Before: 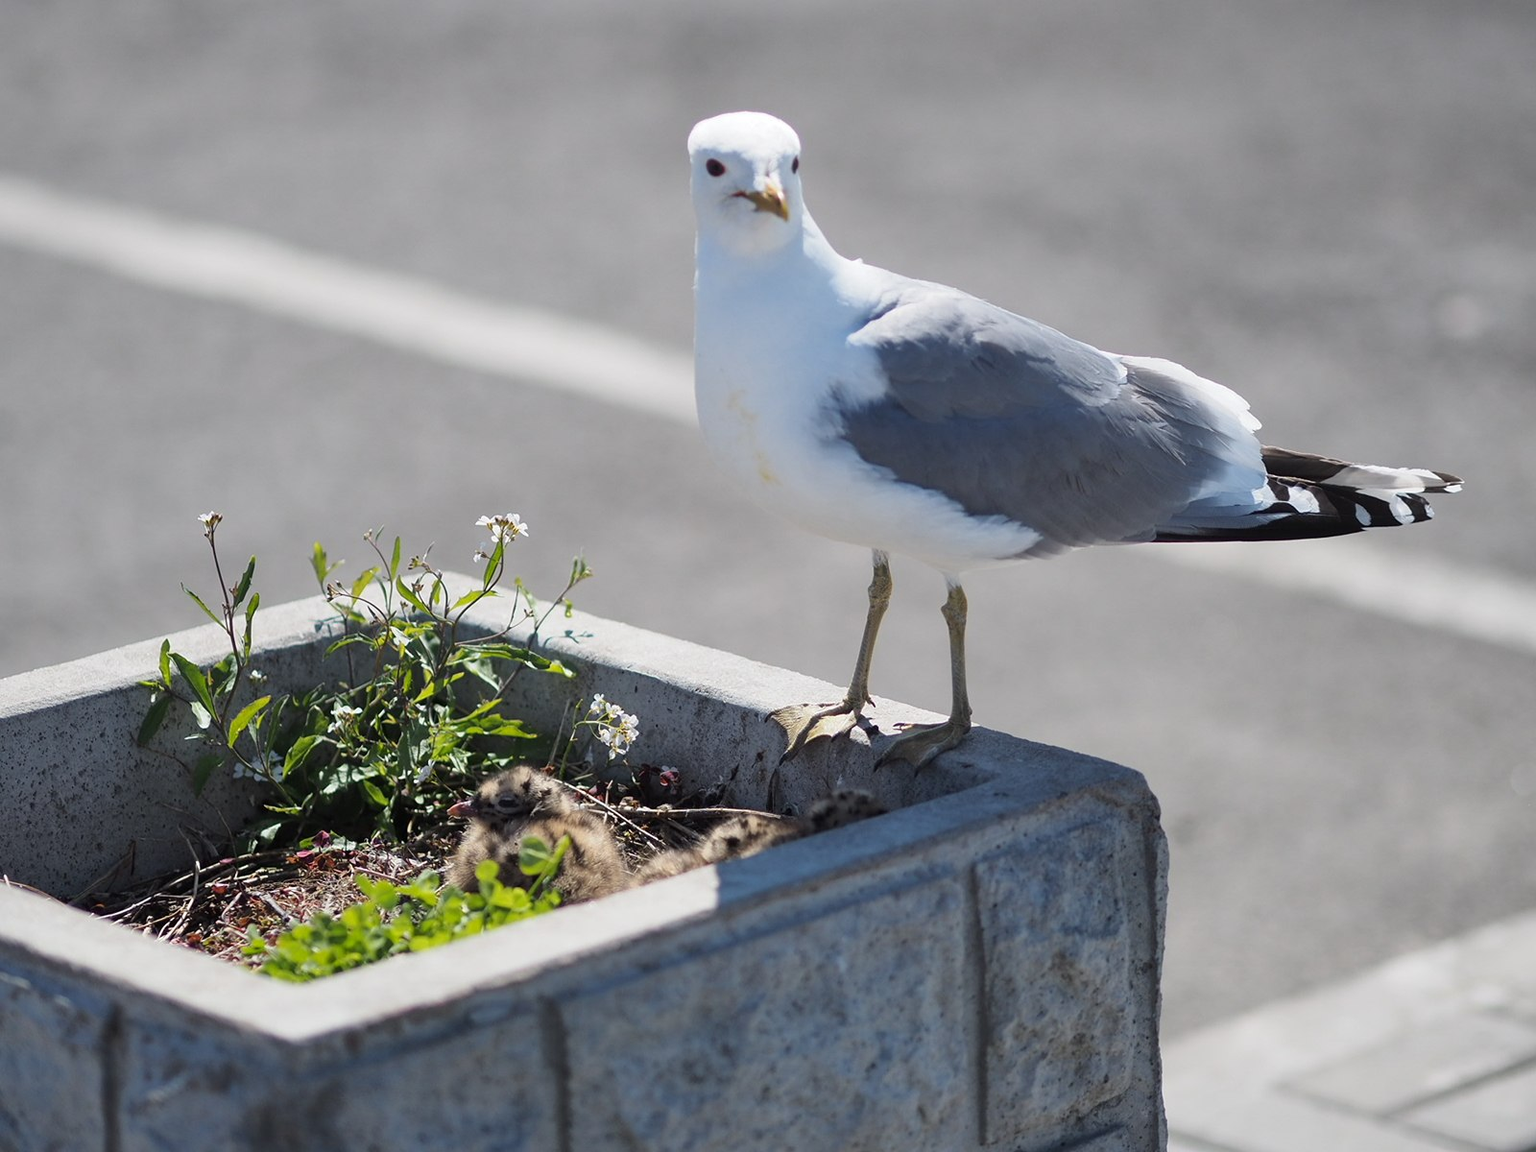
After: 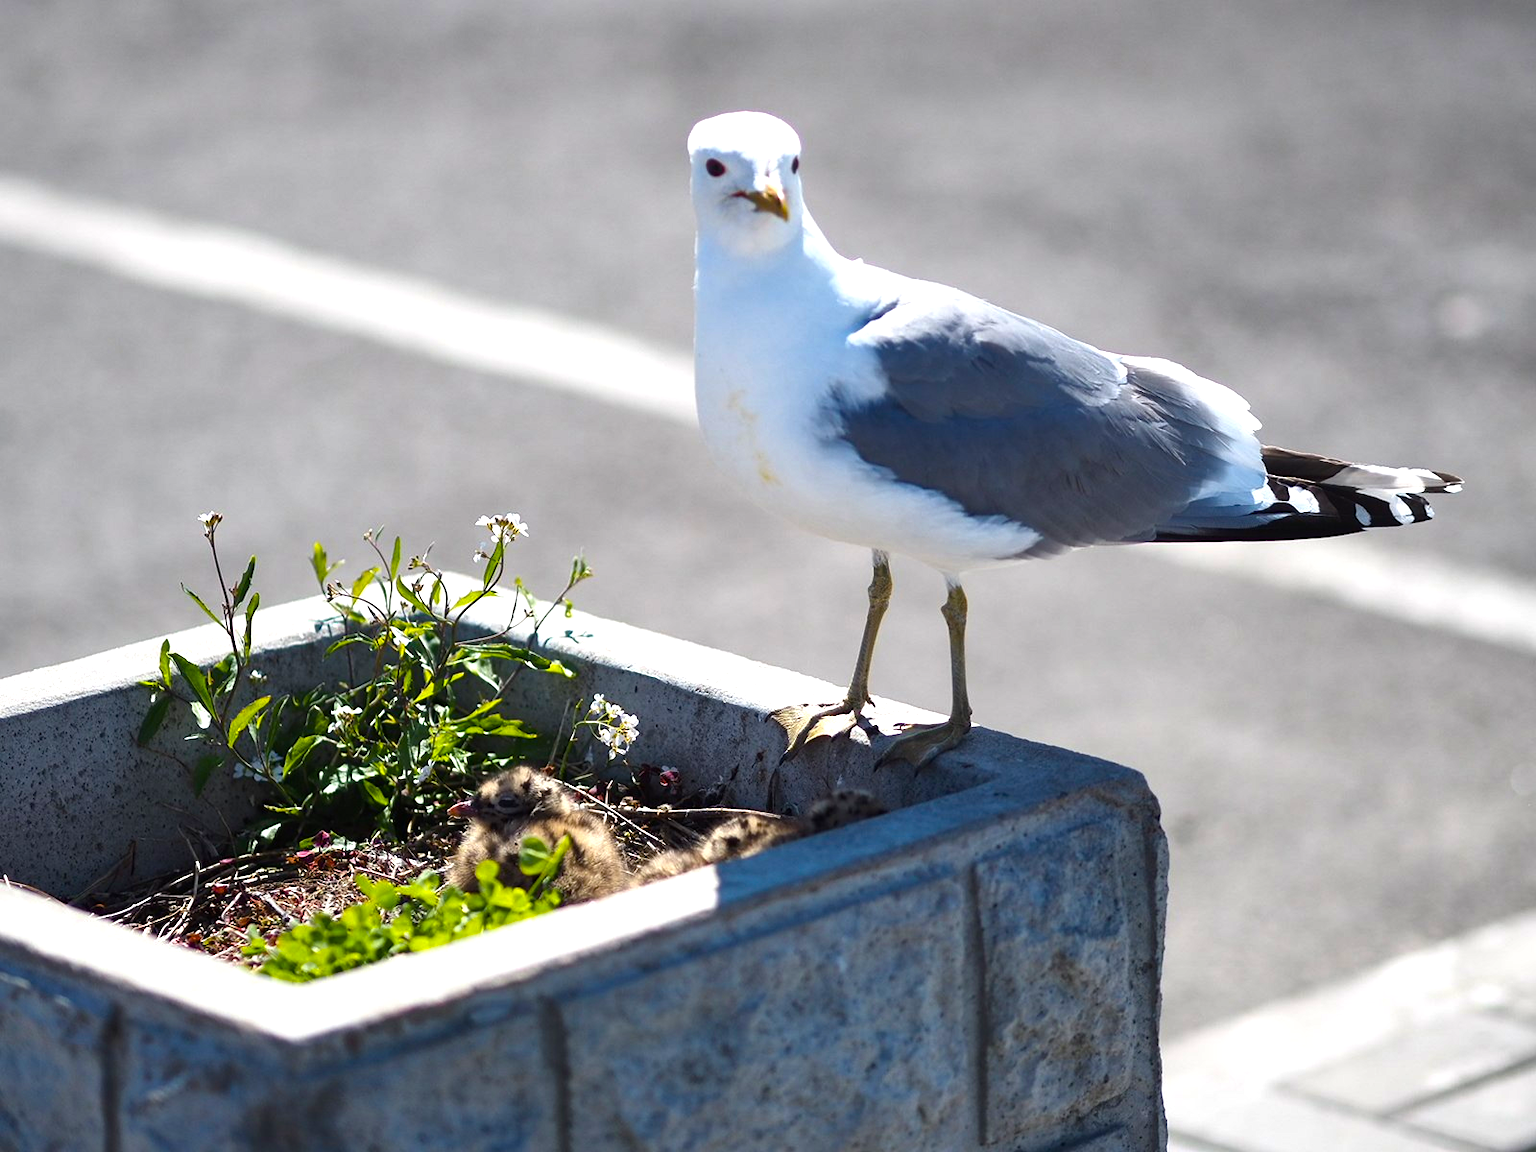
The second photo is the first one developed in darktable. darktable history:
color balance rgb: linear chroma grading › global chroma 20.316%, perceptual saturation grading › global saturation 20%, perceptual saturation grading › highlights -25.848%, perceptual saturation grading › shadows 24.442%, perceptual brilliance grading › global brilliance 19.94%, perceptual brilliance grading › shadows -39.627%, global vibrance 20%
